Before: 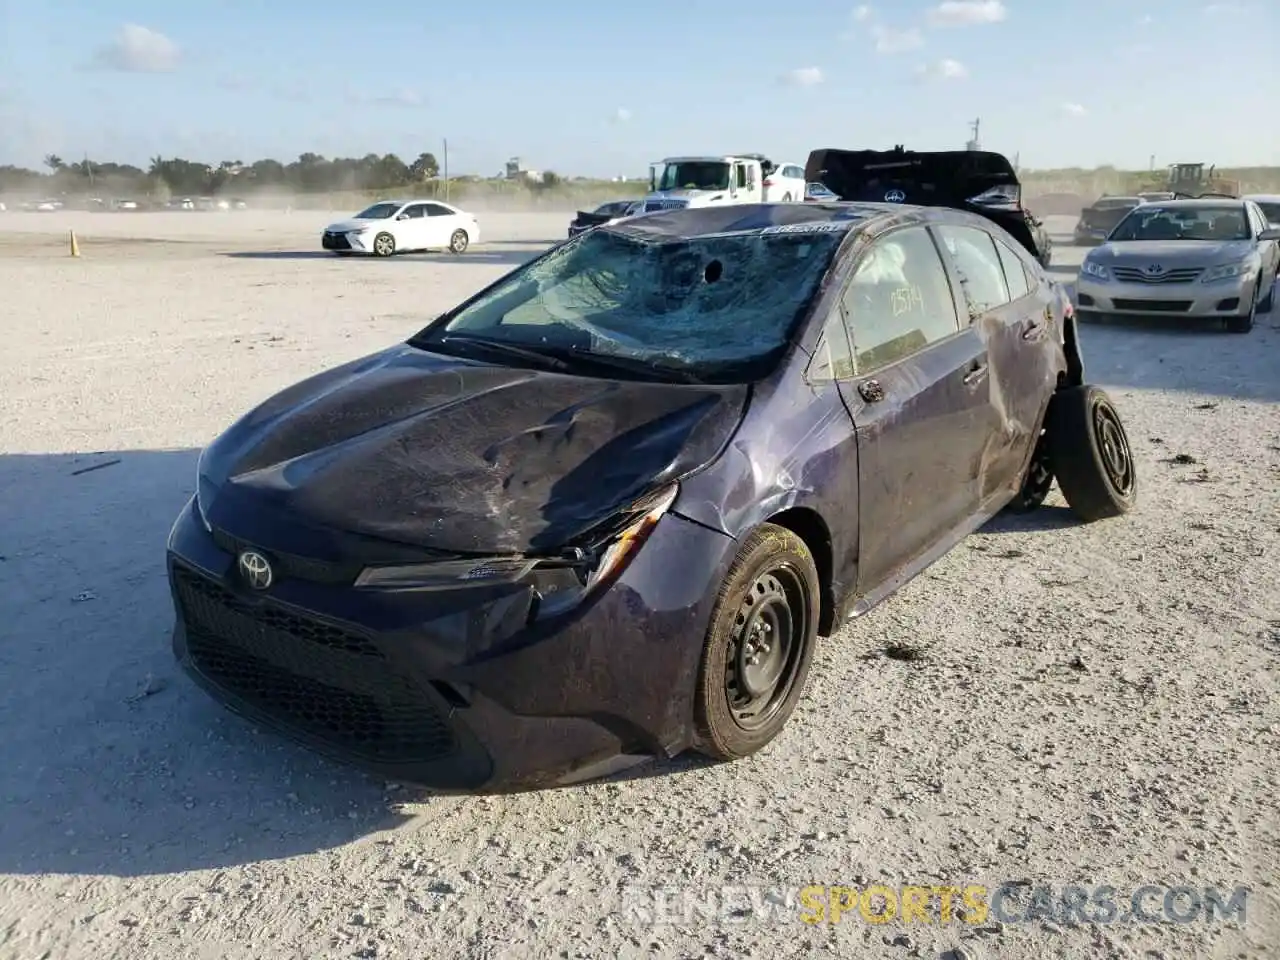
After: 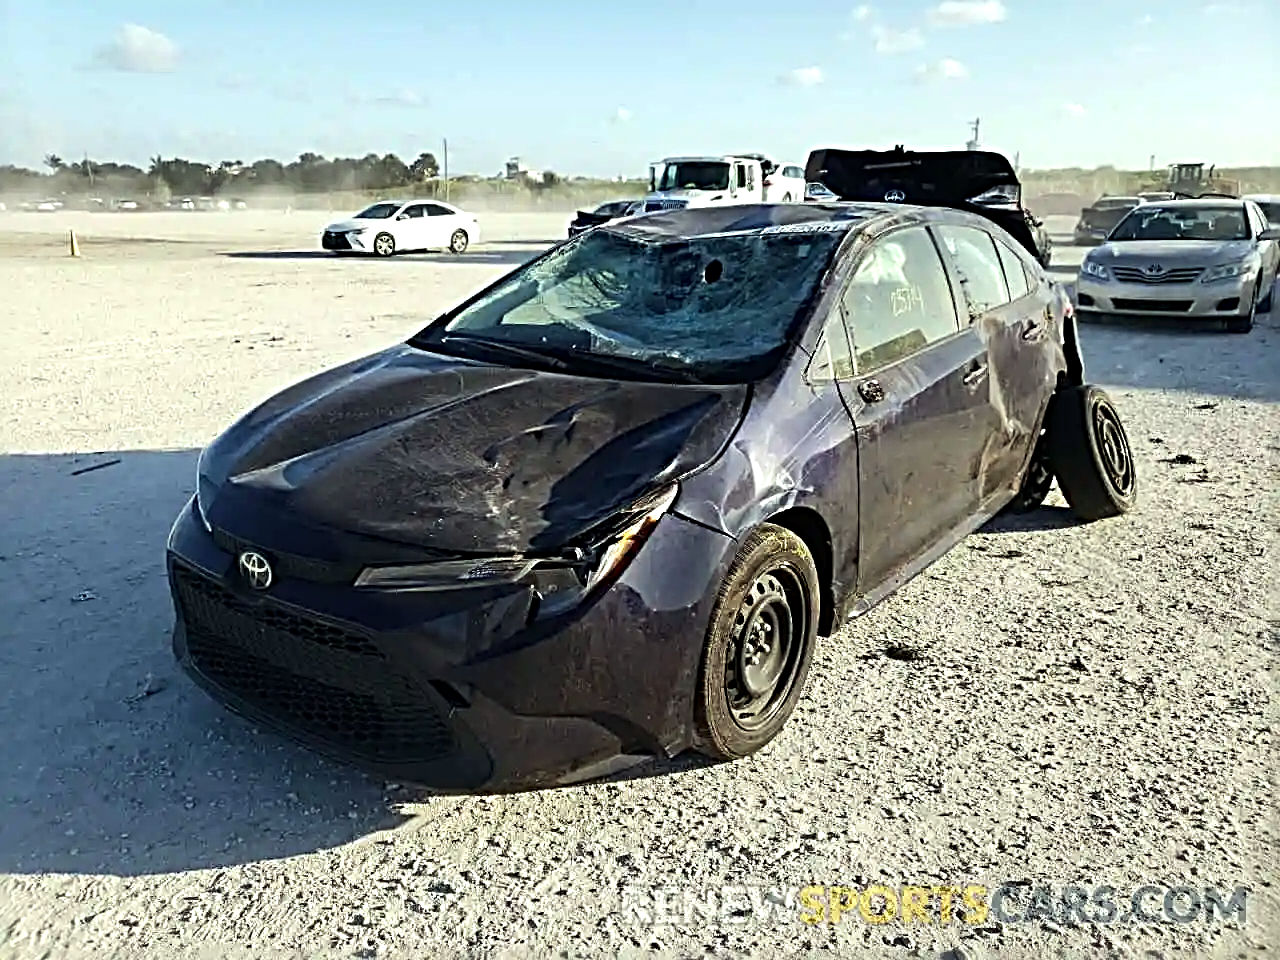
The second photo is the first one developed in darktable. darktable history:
white balance: emerald 1
sharpen: radius 3.69, amount 0.928
color correction: highlights a* -4.73, highlights b* 5.06, saturation 0.97
tone equalizer: -8 EV -0.417 EV, -7 EV -0.389 EV, -6 EV -0.333 EV, -5 EV -0.222 EV, -3 EV 0.222 EV, -2 EV 0.333 EV, -1 EV 0.389 EV, +0 EV 0.417 EV, edges refinement/feathering 500, mask exposure compensation -1.57 EV, preserve details no
